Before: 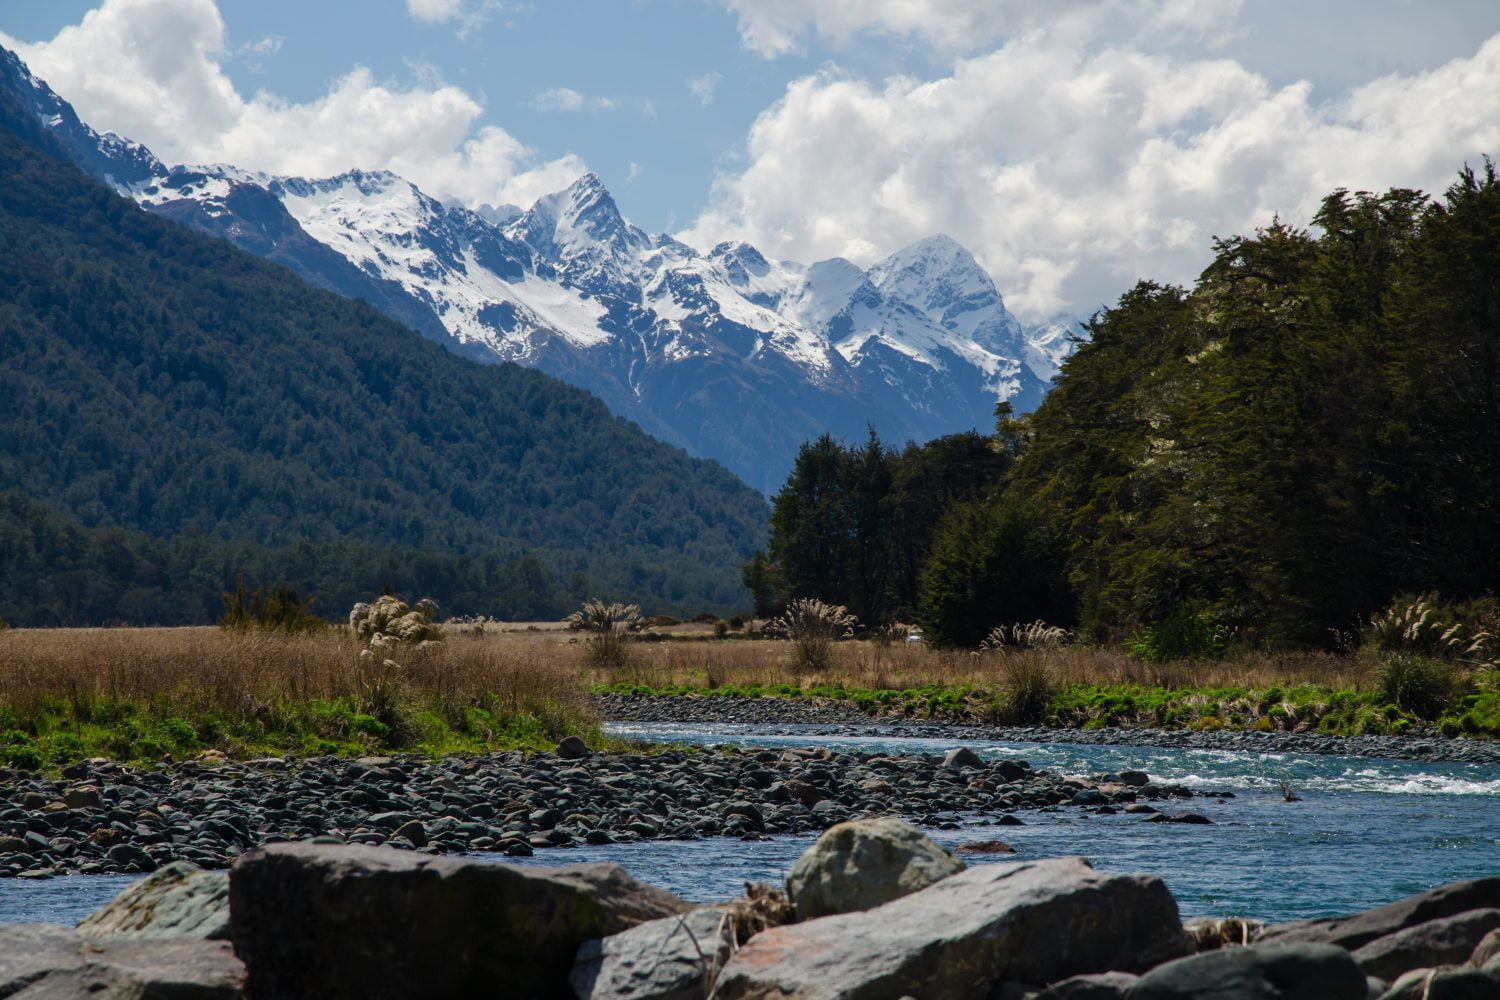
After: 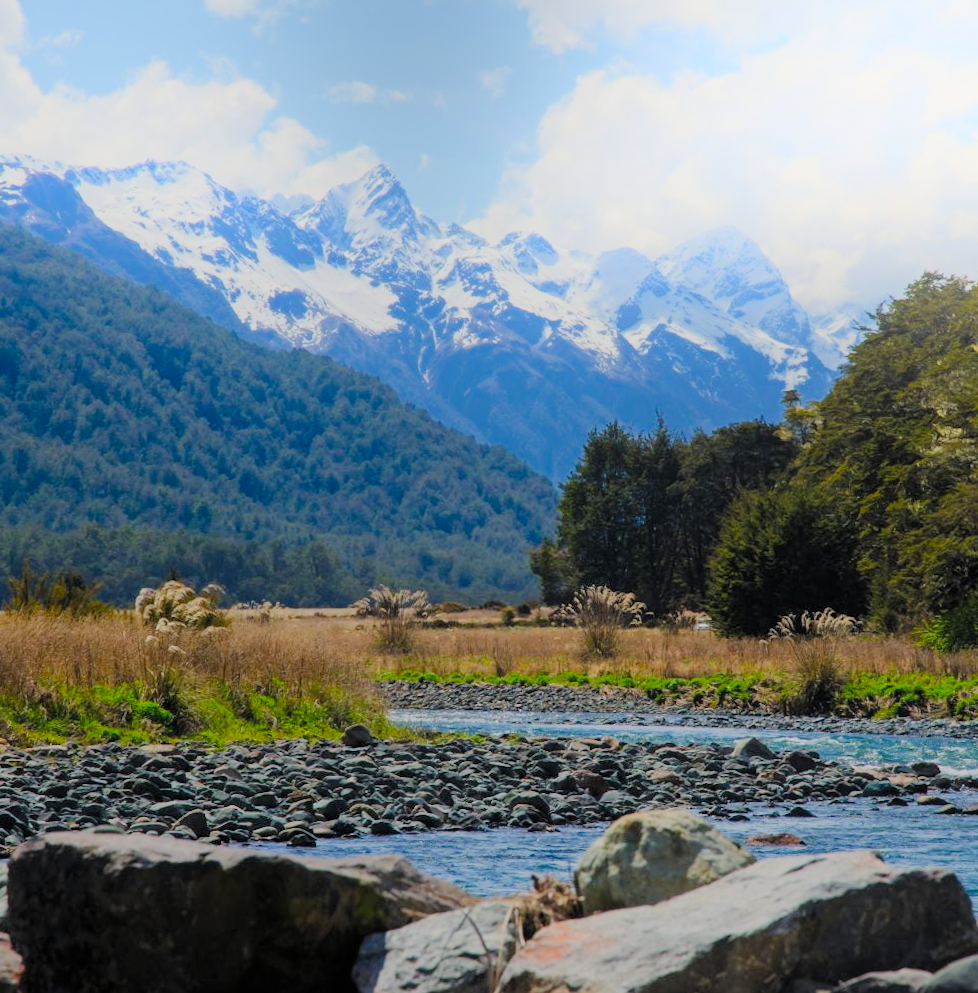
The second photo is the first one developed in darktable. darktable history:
crop and rotate: left 13.342%, right 19.991%
filmic rgb: white relative exposure 8 EV, threshold 3 EV, hardness 2.44, latitude 10.07%, contrast 0.72, highlights saturation mix 10%, shadows ↔ highlights balance 1.38%, color science v4 (2020), enable highlight reconstruction true
bloom: on, module defaults
exposure: black level correction 0, exposure 1.2 EV, compensate exposure bias true, compensate highlight preservation false
rotate and perspective: rotation 0.226°, lens shift (vertical) -0.042, crop left 0.023, crop right 0.982, crop top 0.006, crop bottom 0.994
